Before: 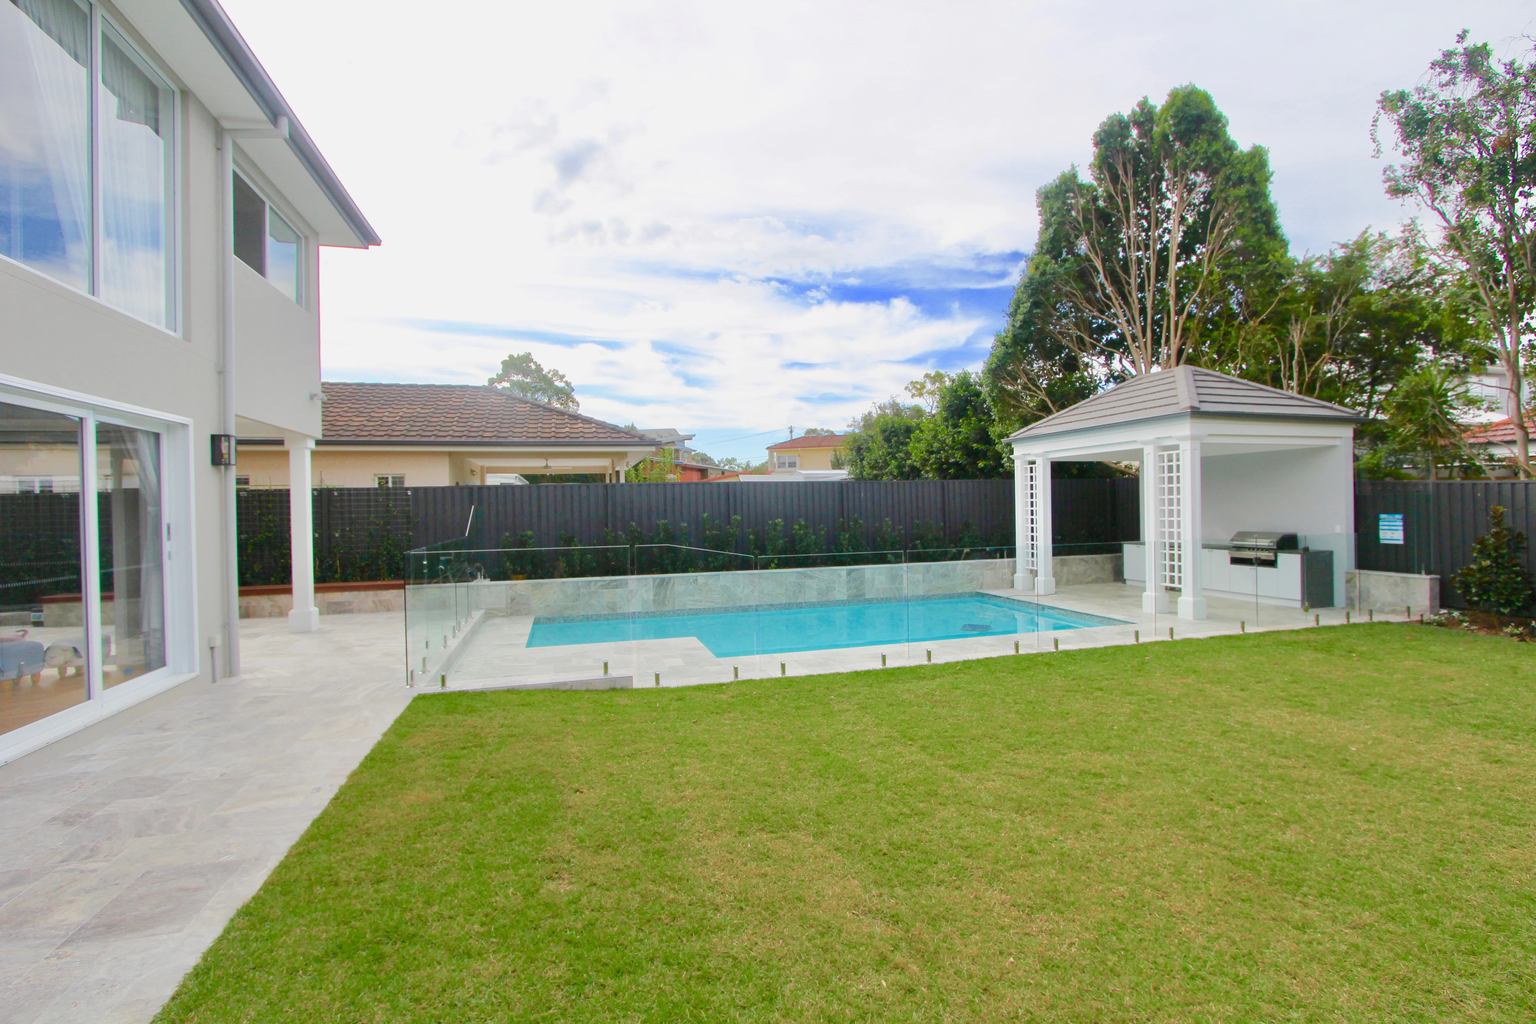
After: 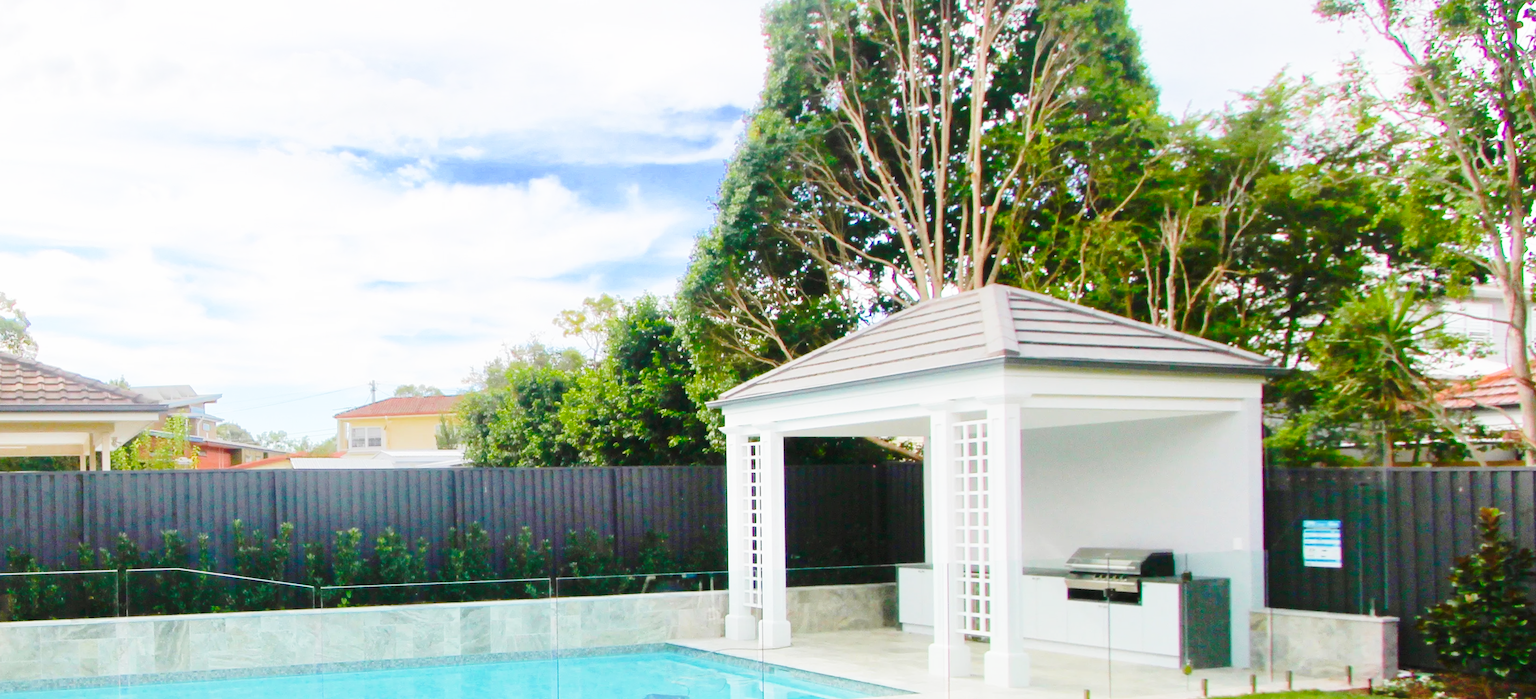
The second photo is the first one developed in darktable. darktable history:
crop: left 36.162%, top 18.102%, right 0.583%, bottom 38.607%
base curve: curves: ch0 [(0, 0) (0.032, 0.037) (0.105, 0.228) (0.435, 0.76) (0.856, 0.983) (1, 1)], preserve colors none
exposure: compensate highlight preservation false
